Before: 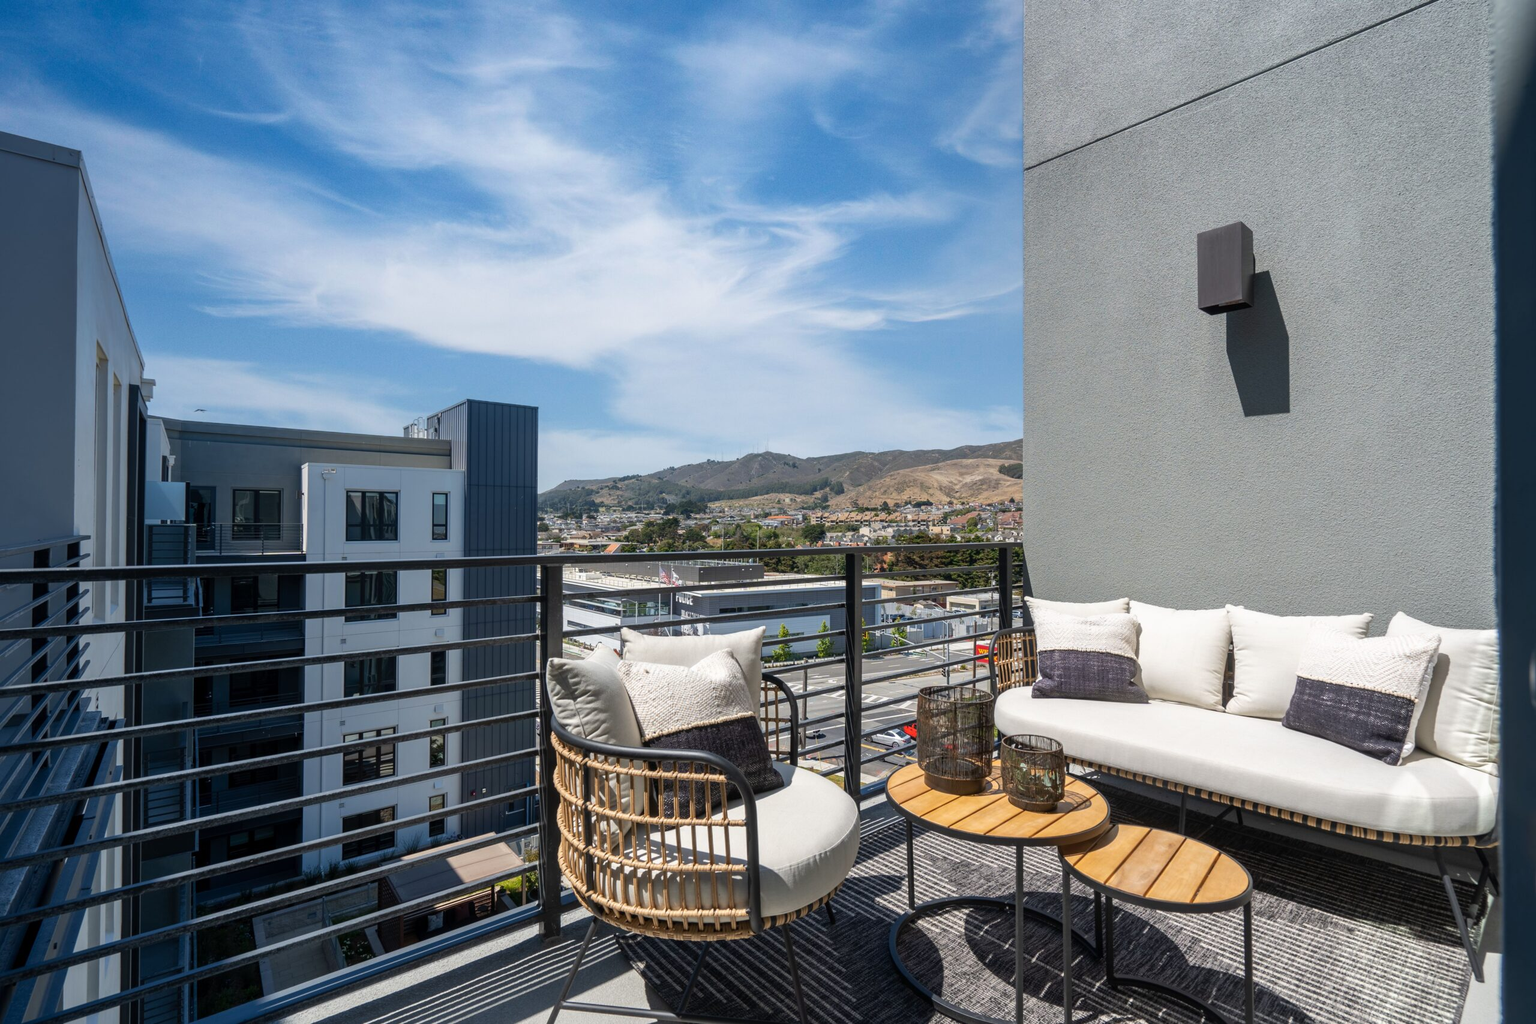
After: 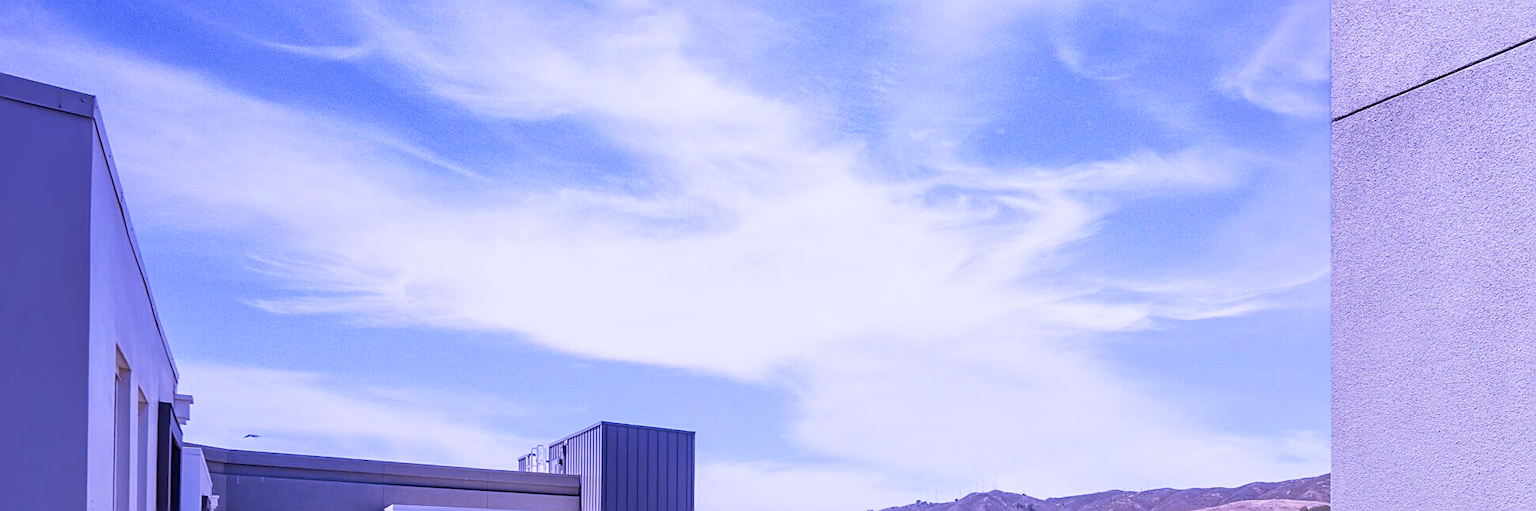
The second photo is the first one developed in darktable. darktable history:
haze removal: compatibility mode true, adaptive false
sharpen: on, module defaults
local contrast: mode bilateral grid, contrast 20, coarseness 50, detail 120%, midtone range 0.2
rgb levels: mode RGB, independent channels, levels [[0, 0.474, 1], [0, 0.5, 1], [0, 0.5, 1]]
crop: left 0.579%, top 7.627%, right 23.167%, bottom 54.275%
white balance: red 0.98, blue 1.61
base curve: curves: ch0 [(0, 0) (0.088, 0.125) (0.176, 0.251) (0.354, 0.501) (0.613, 0.749) (1, 0.877)], preserve colors none
